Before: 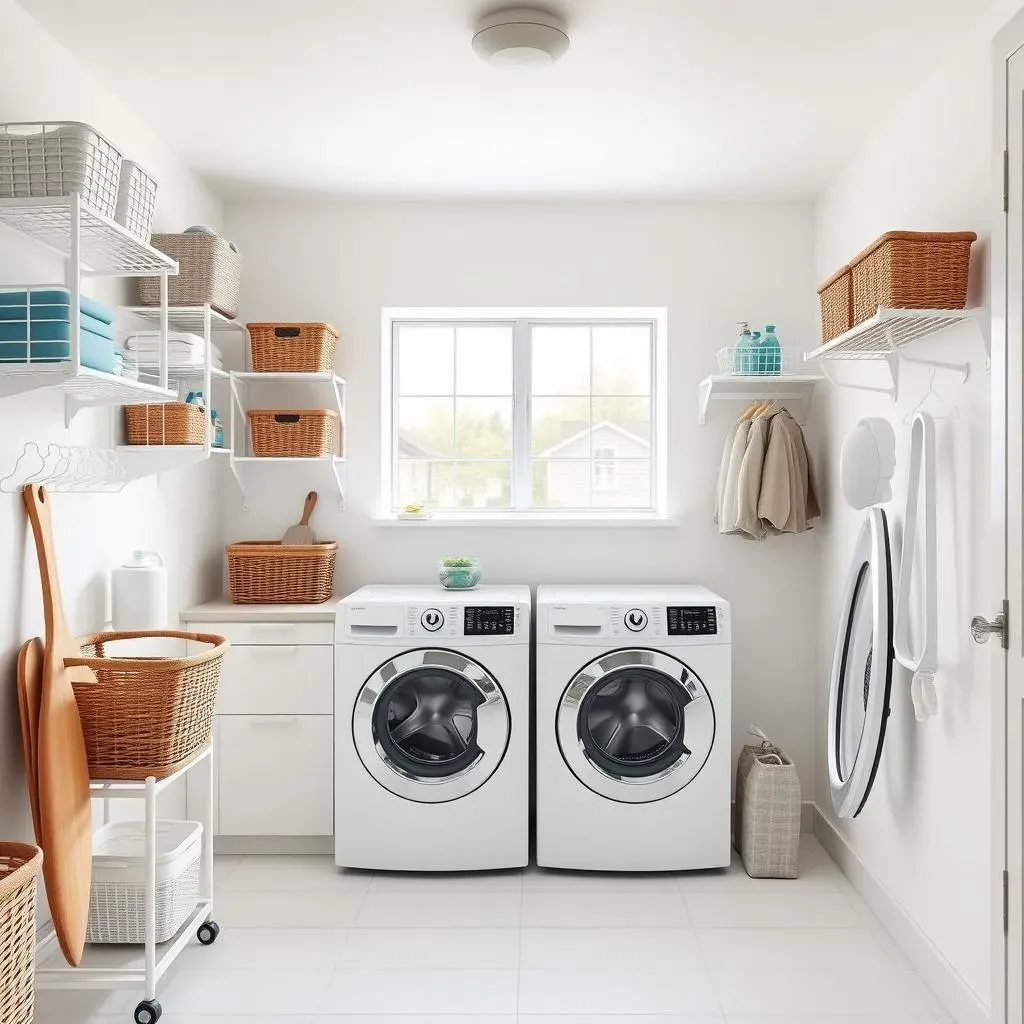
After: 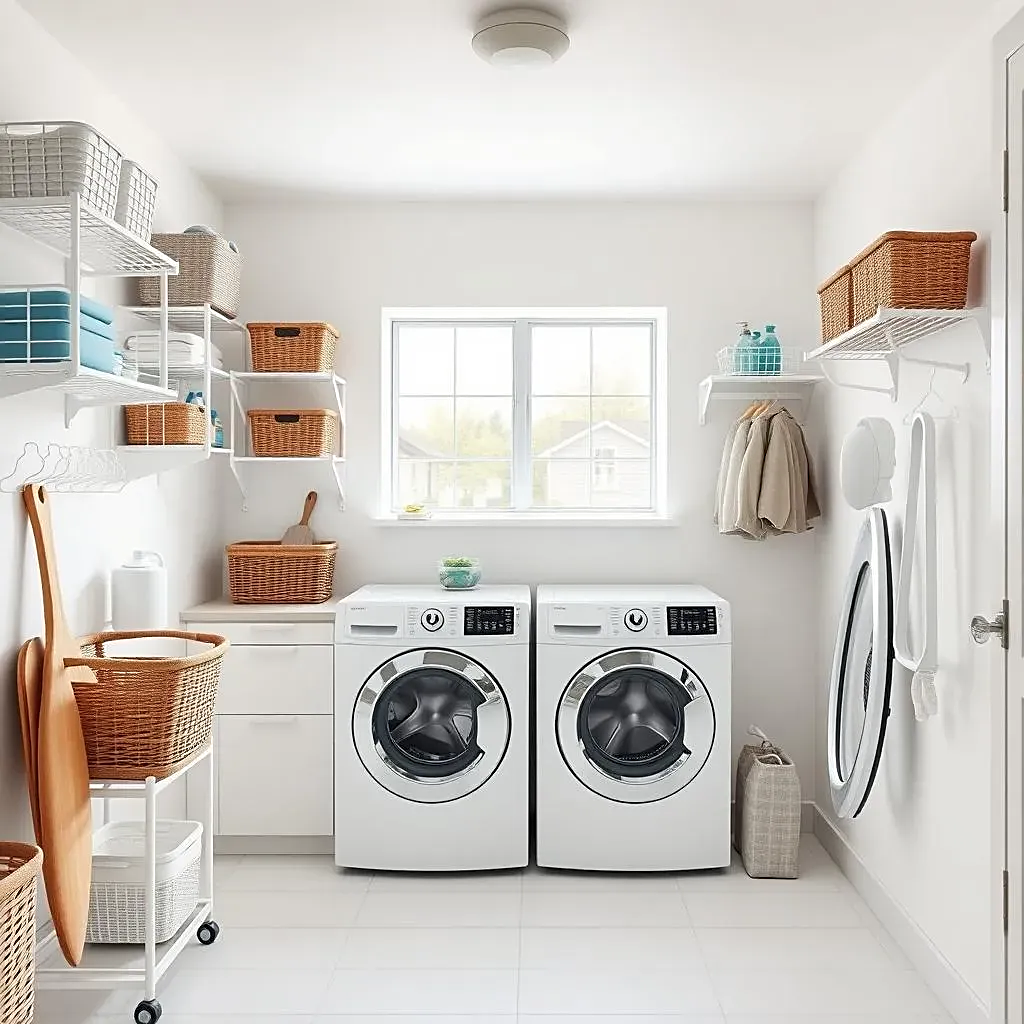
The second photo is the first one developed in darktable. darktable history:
sharpen: amount 0.49
